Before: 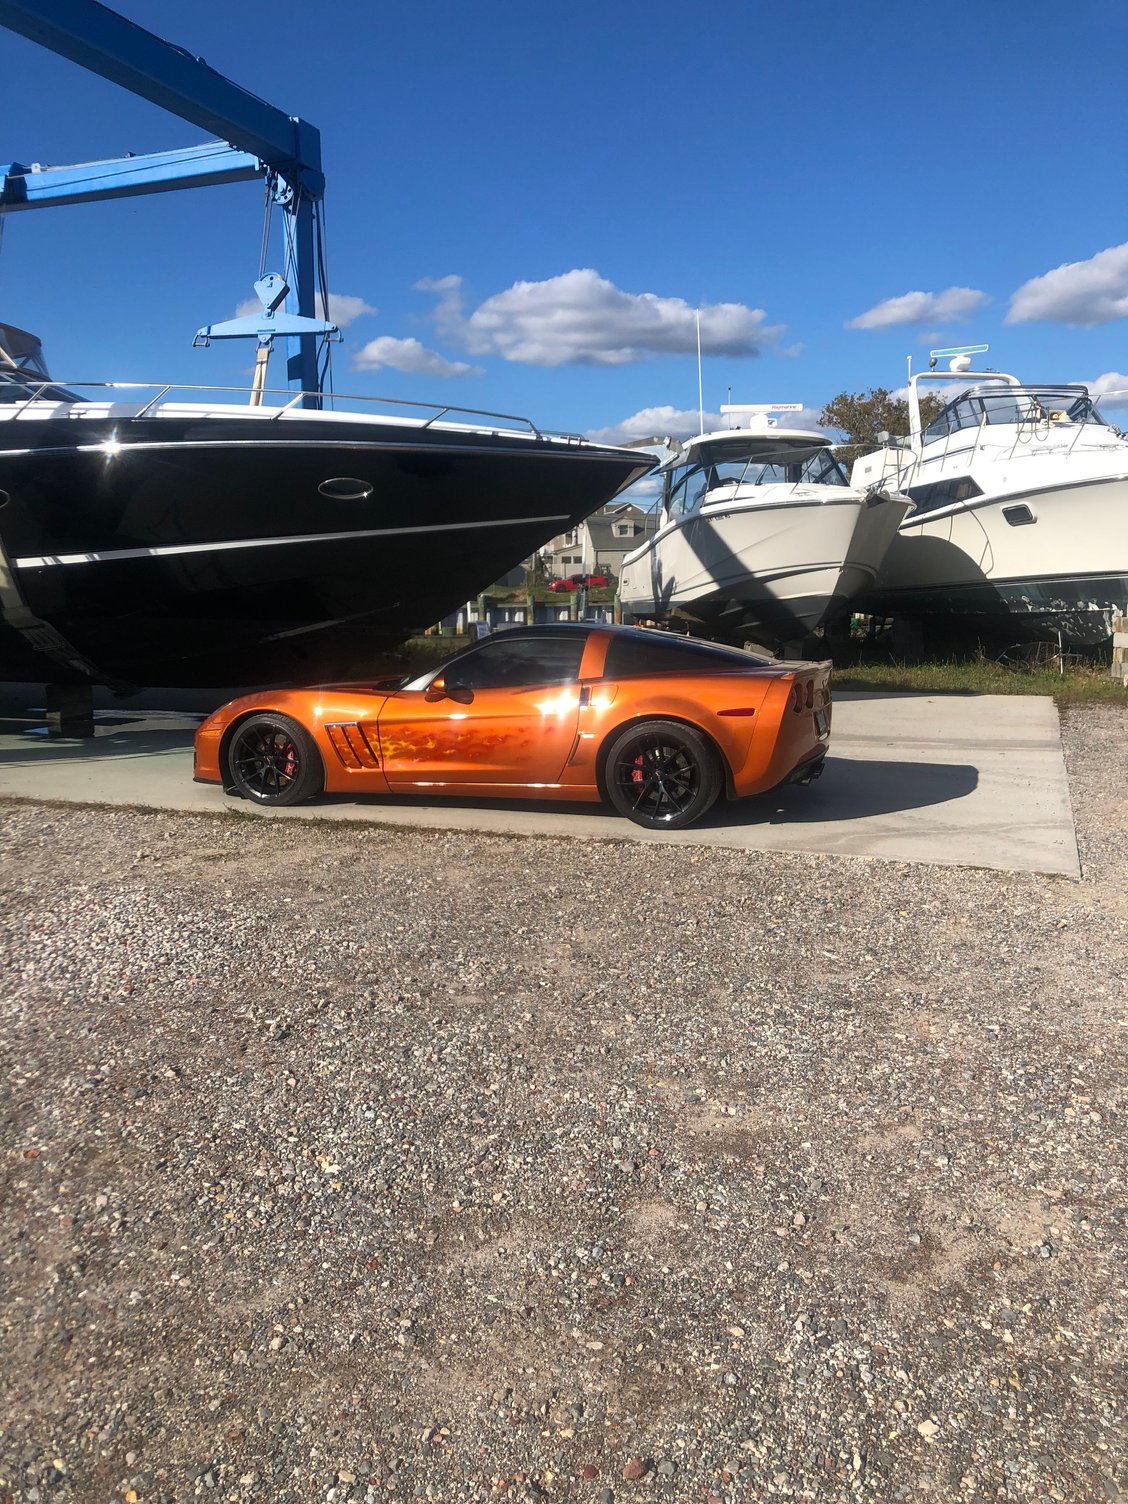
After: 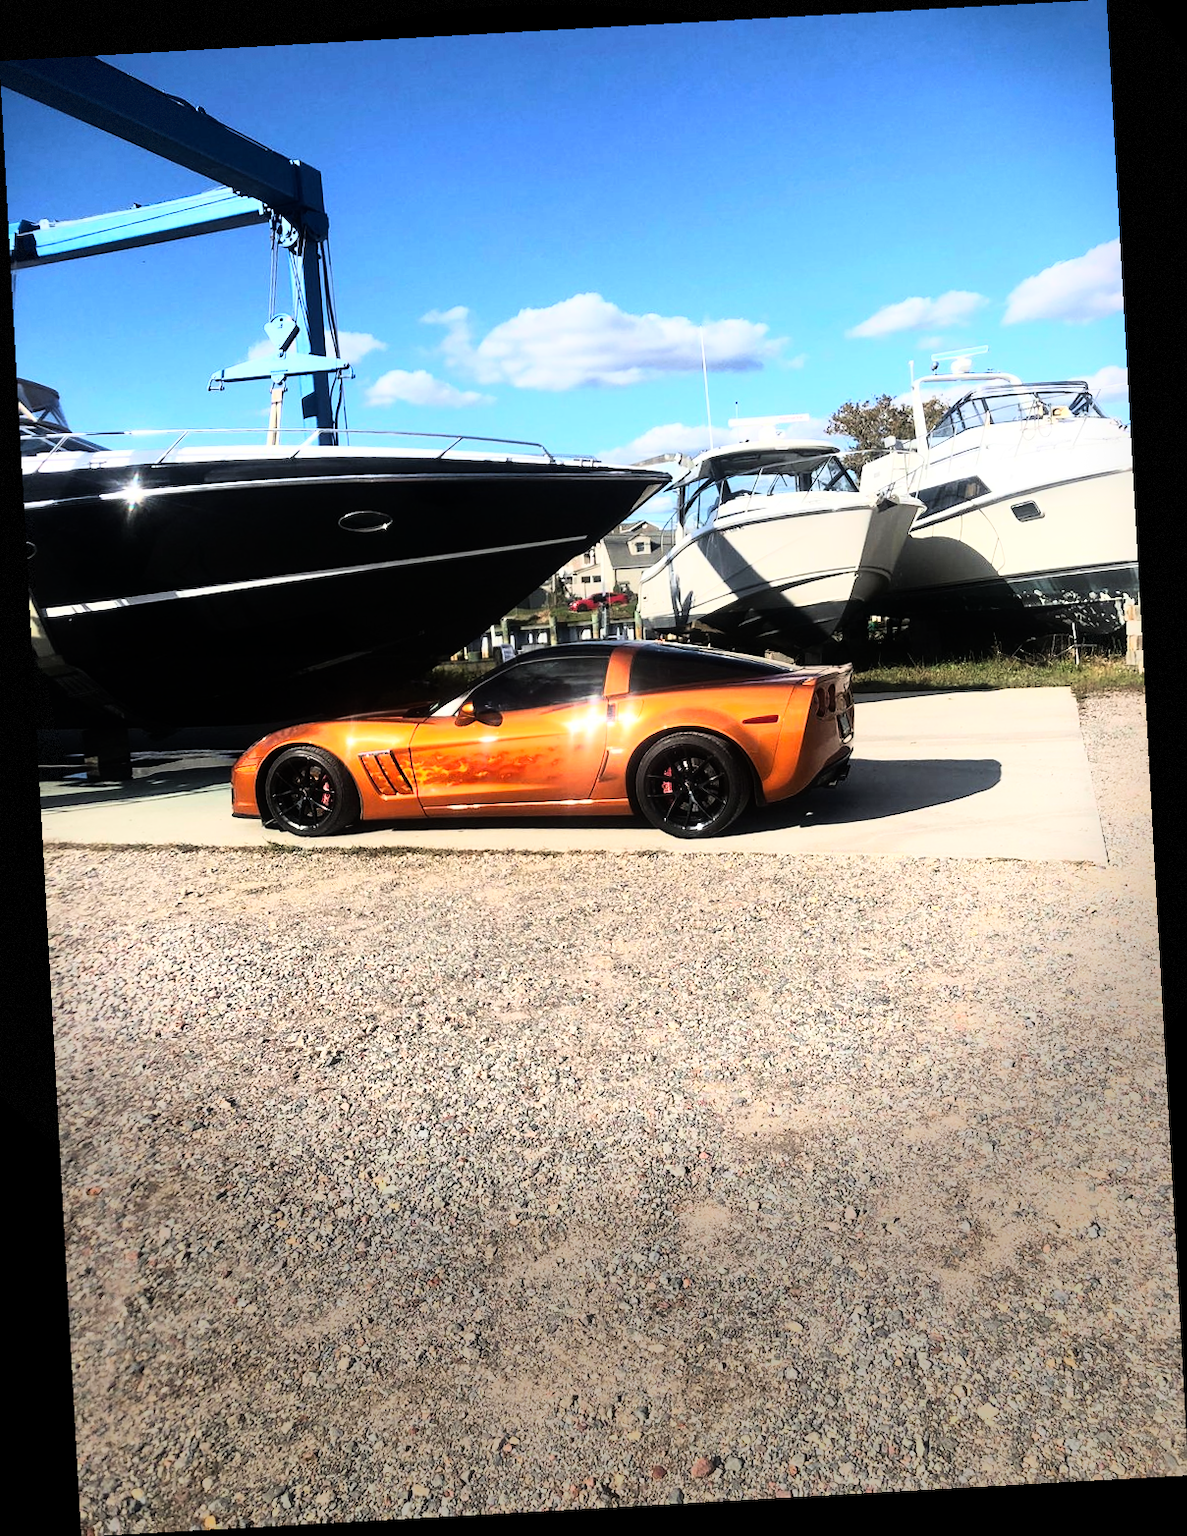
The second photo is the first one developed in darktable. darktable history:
rgb curve: curves: ch0 [(0, 0) (0.21, 0.15) (0.24, 0.21) (0.5, 0.75) (0.75, 0.96) (0.89, 0.99) (1, 1)]; ch1 [(0, 0.02) (0.21, 0.13) (0.25, 0.2) (0.5, 0.67) (0.75, 0.9) (0.89, 0.97) (1, 1)]; ch2 [(0, 0.02) (0.21, 0.13) (0.25, 0.2) (0.5, 0.67) (0.75, 0.9) (0.89, 0.97) (1, 1)], compensate middle gray true
vignetting: fall-off start 68.33%, fall-off radius 30%, saturation 0.042, center (-0.066, -0.311), width/height ratio 0.992, shape 0.85, dithering 8-bit output
rotate and perspective: rotation -3.18°, automatic cropping off
